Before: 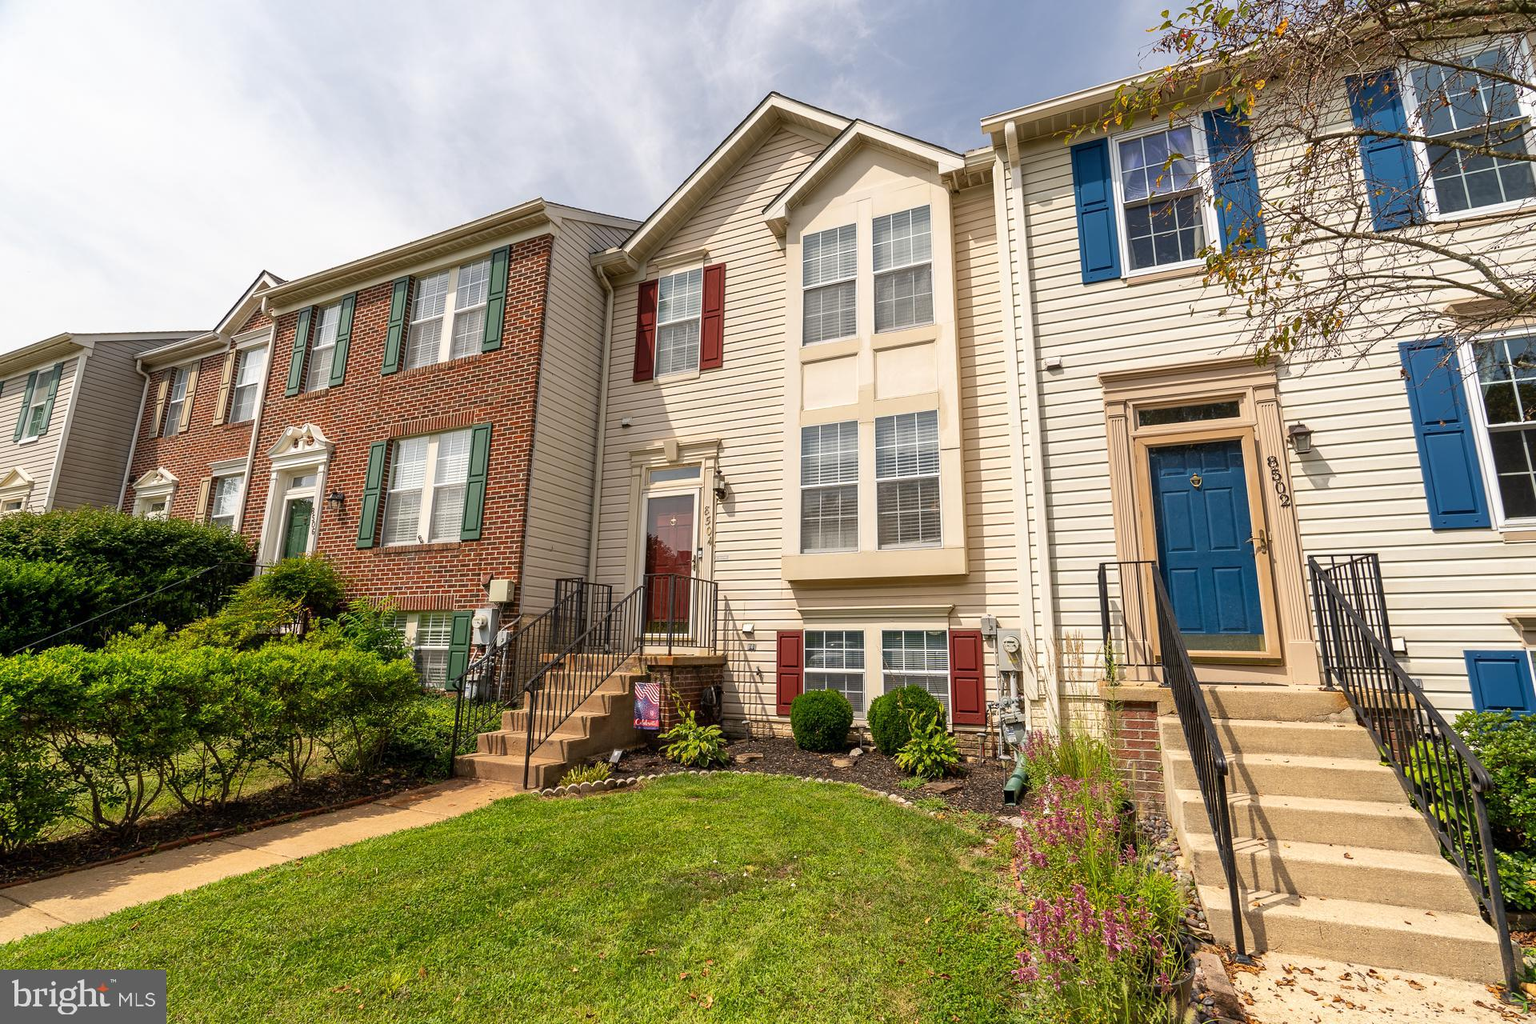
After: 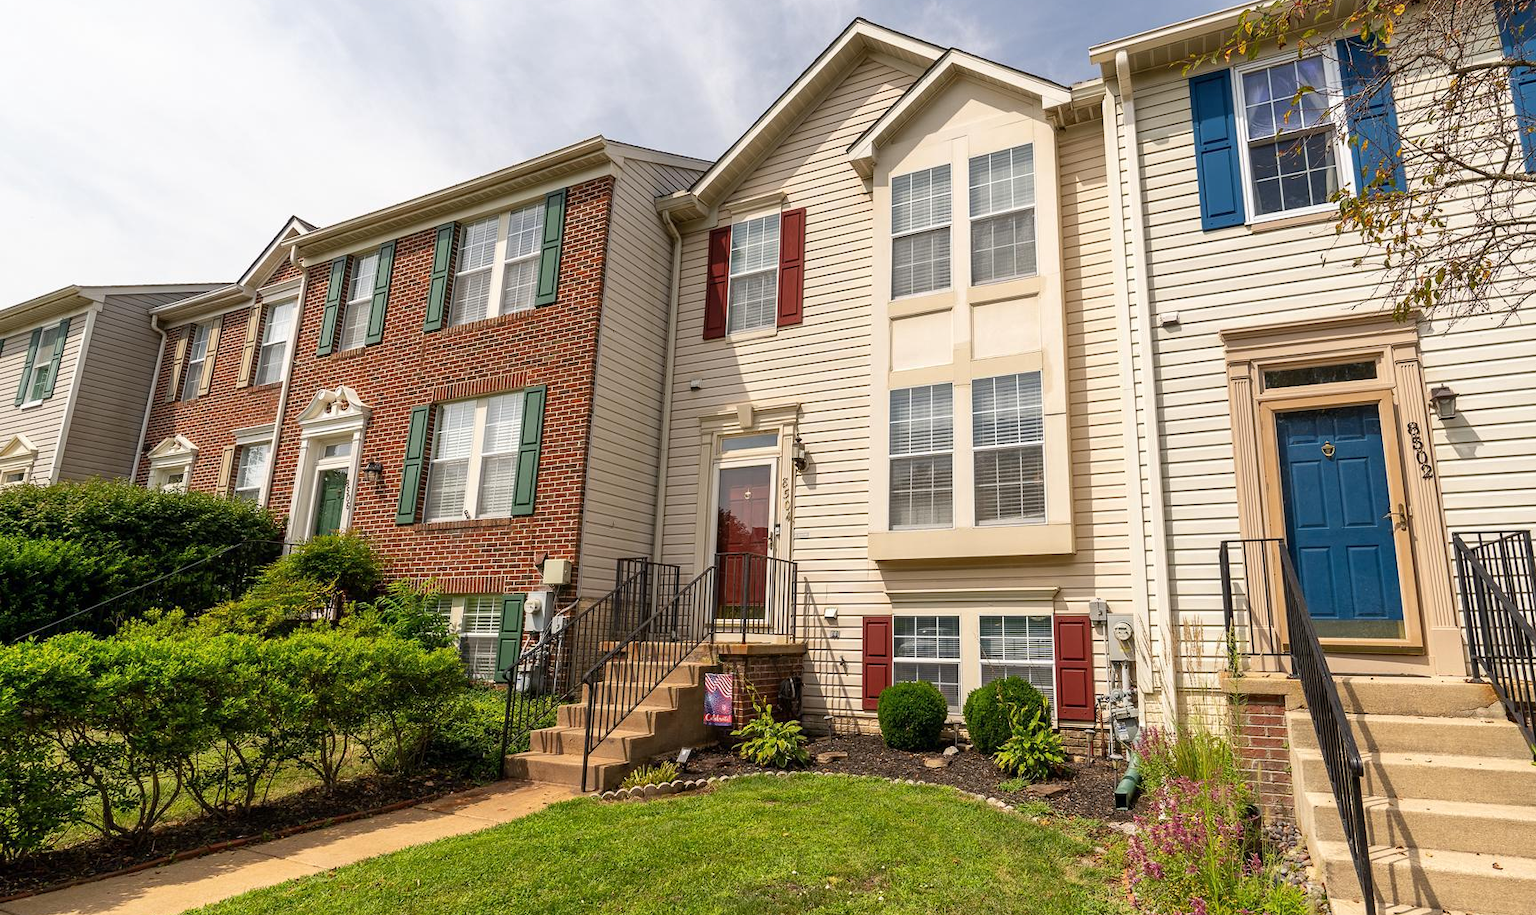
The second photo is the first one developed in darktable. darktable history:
crop: top 7.461%, right 9.913%, bottom 12.055%
